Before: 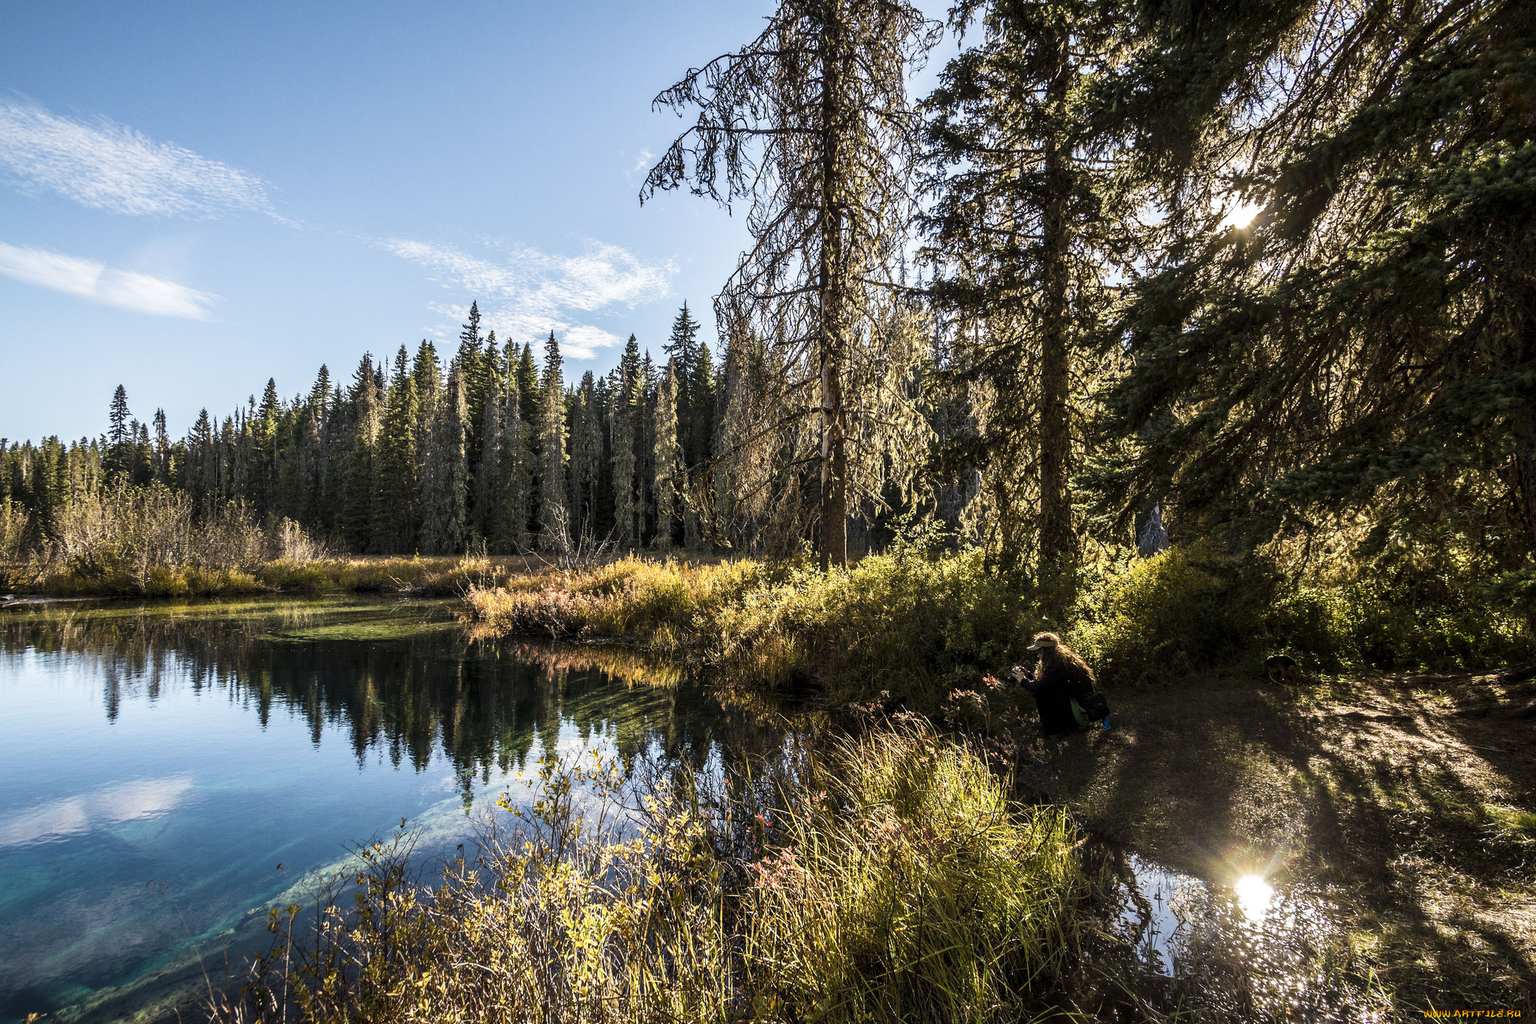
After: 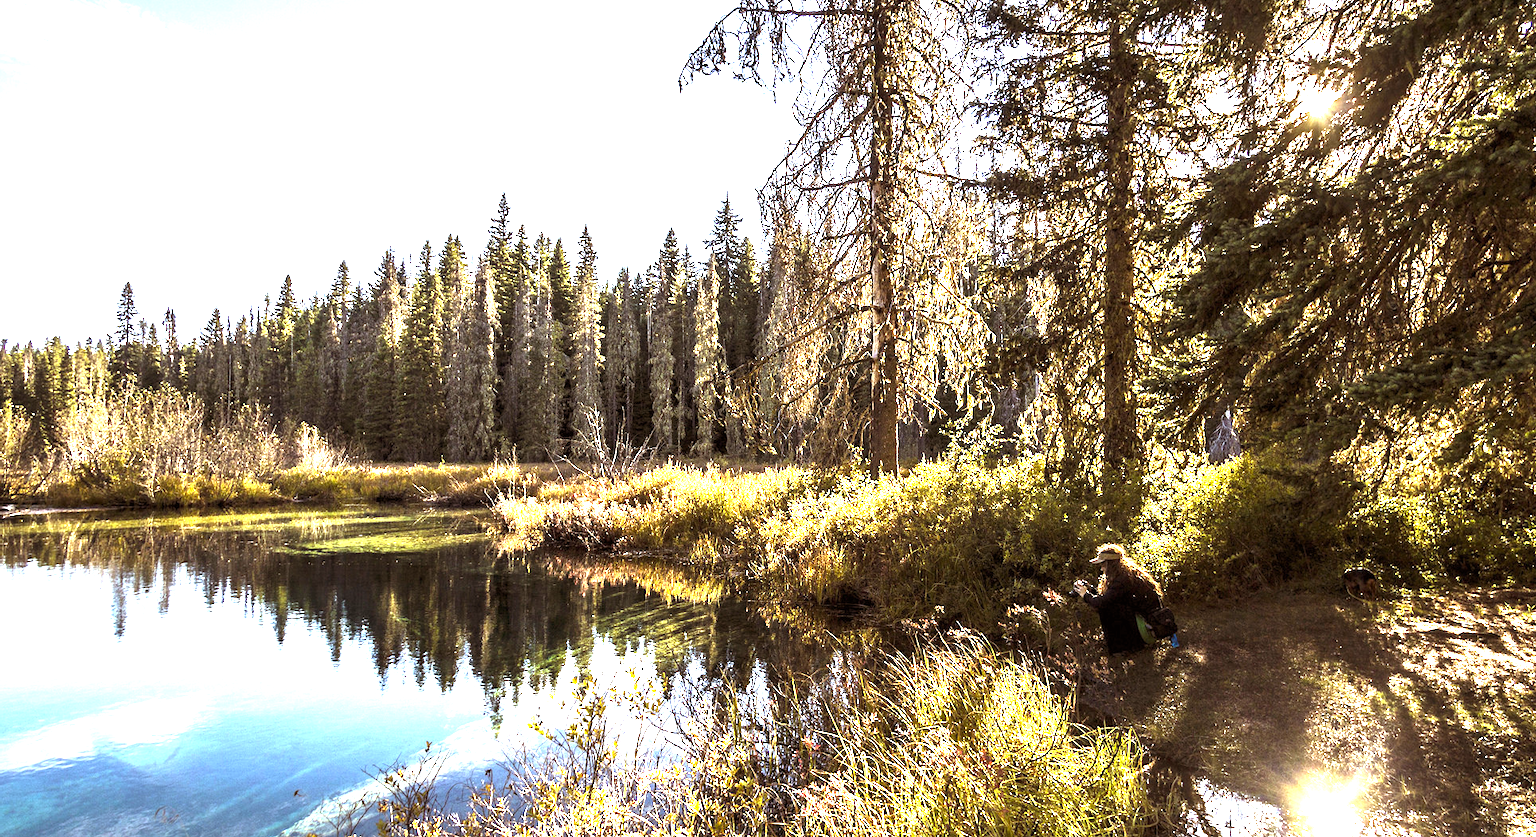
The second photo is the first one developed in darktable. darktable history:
crop and rotate: angle 0.03°, top 11.643%, right 5.651%, bottom 11.189%
rgb levels: mode RGB, independent channels, levels [[0, 0.5, 1], [0, 0.521, 1], [0, 0.536, 1]]
exposure: black level correction 0, exposure 1.9 EV, compensate highlight preservation false
base curve: curves: ch0 [(0, 0) (0.303, 0.277) (1, 1)]
